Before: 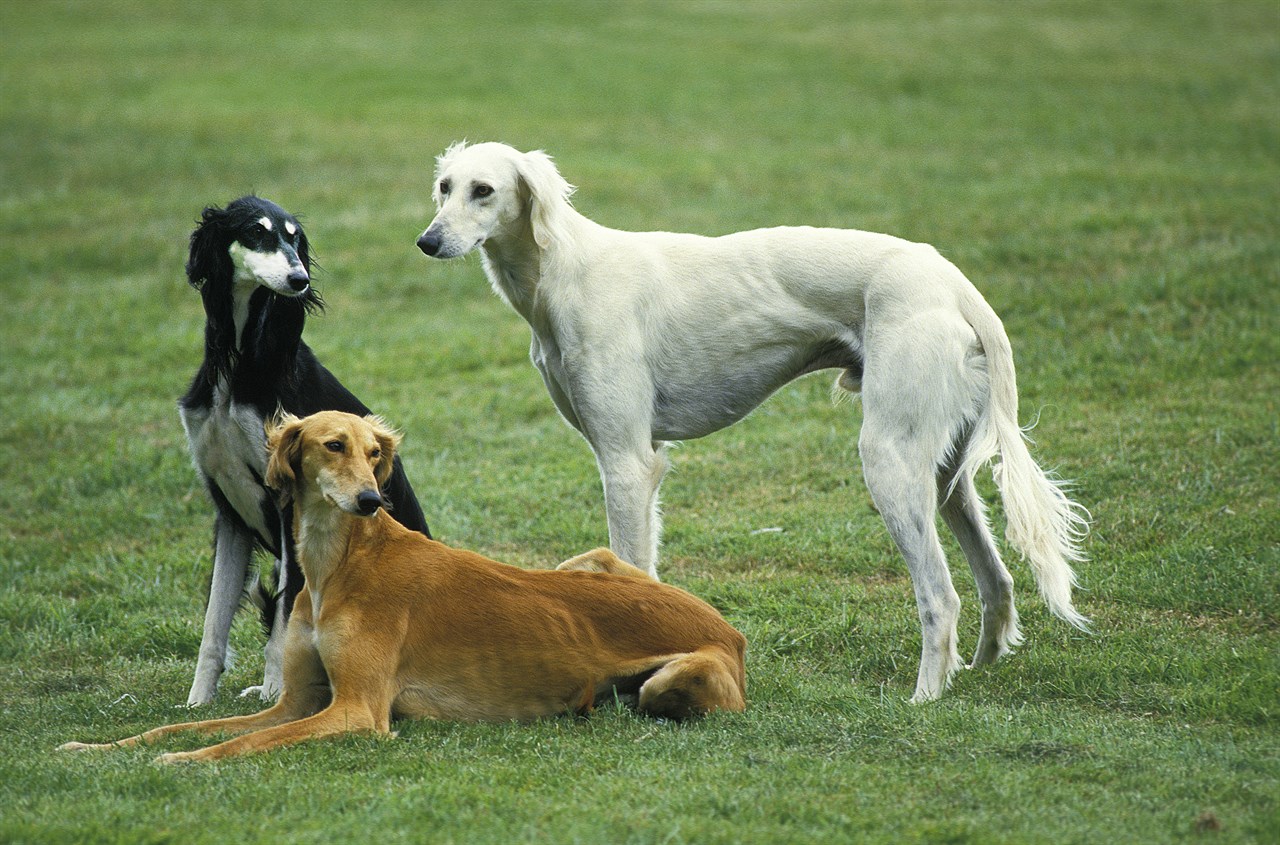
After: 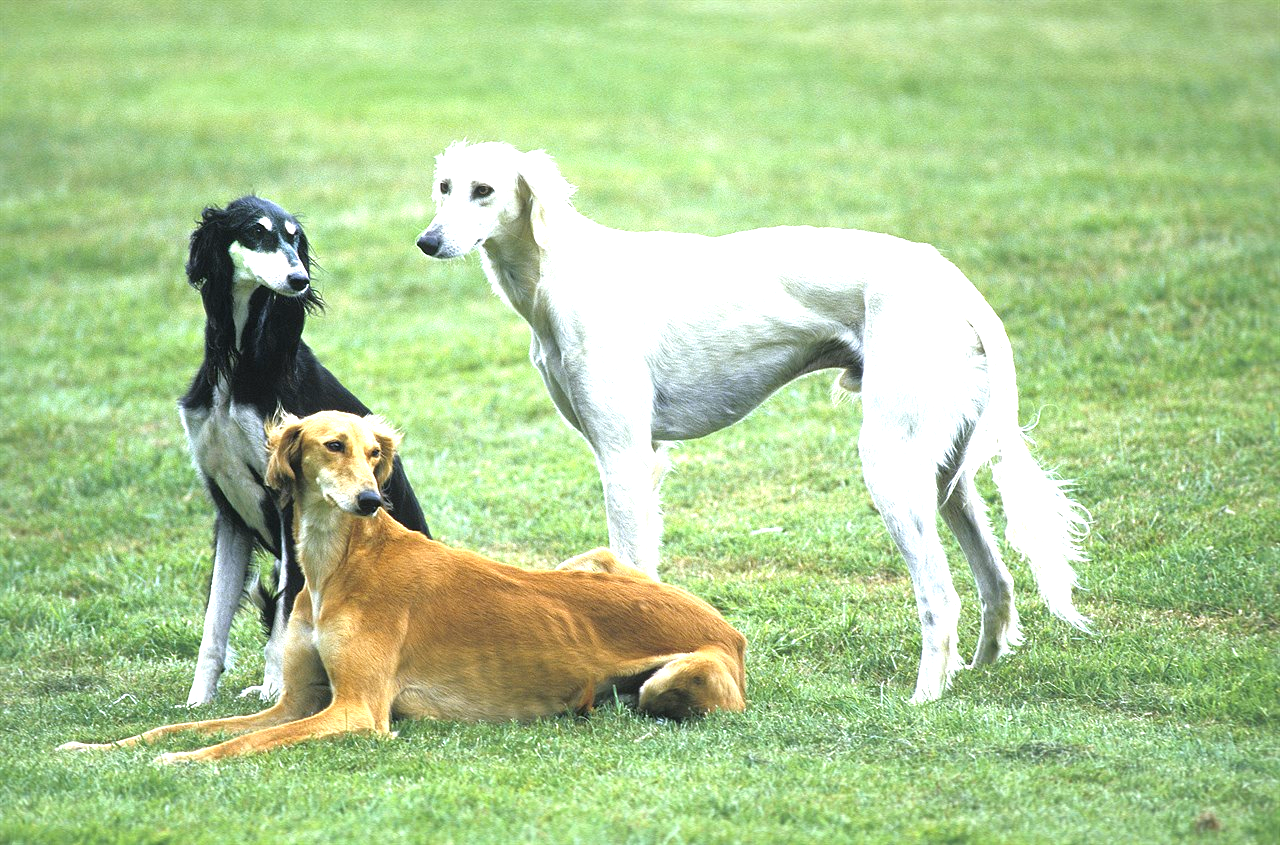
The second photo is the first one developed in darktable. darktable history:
exposure: black level correction 0, exposure 1.388 EV, compensate exposure bias true, compensate highlight preservation false
color calibration: illuminant as shot in camera, x 0.358, y 0.373, temperature 4628.91 K
